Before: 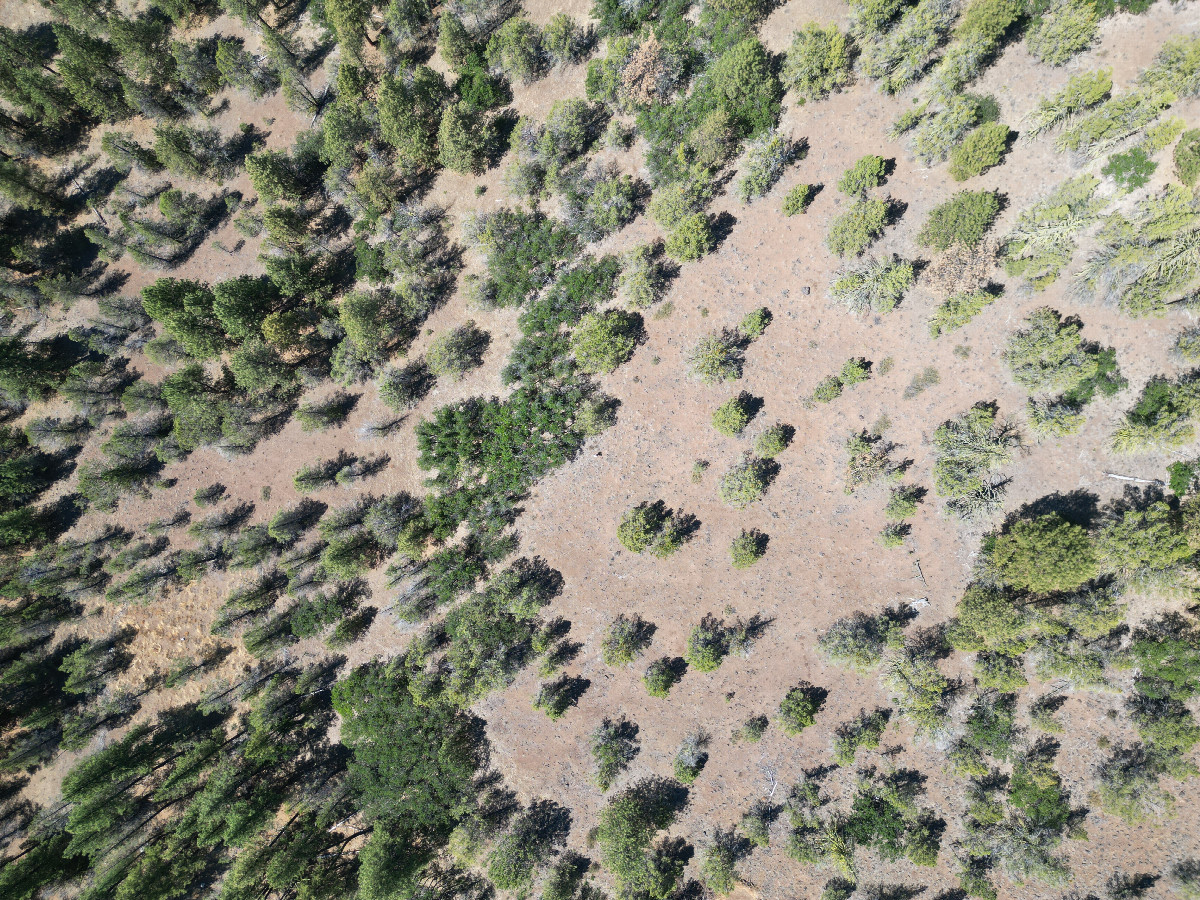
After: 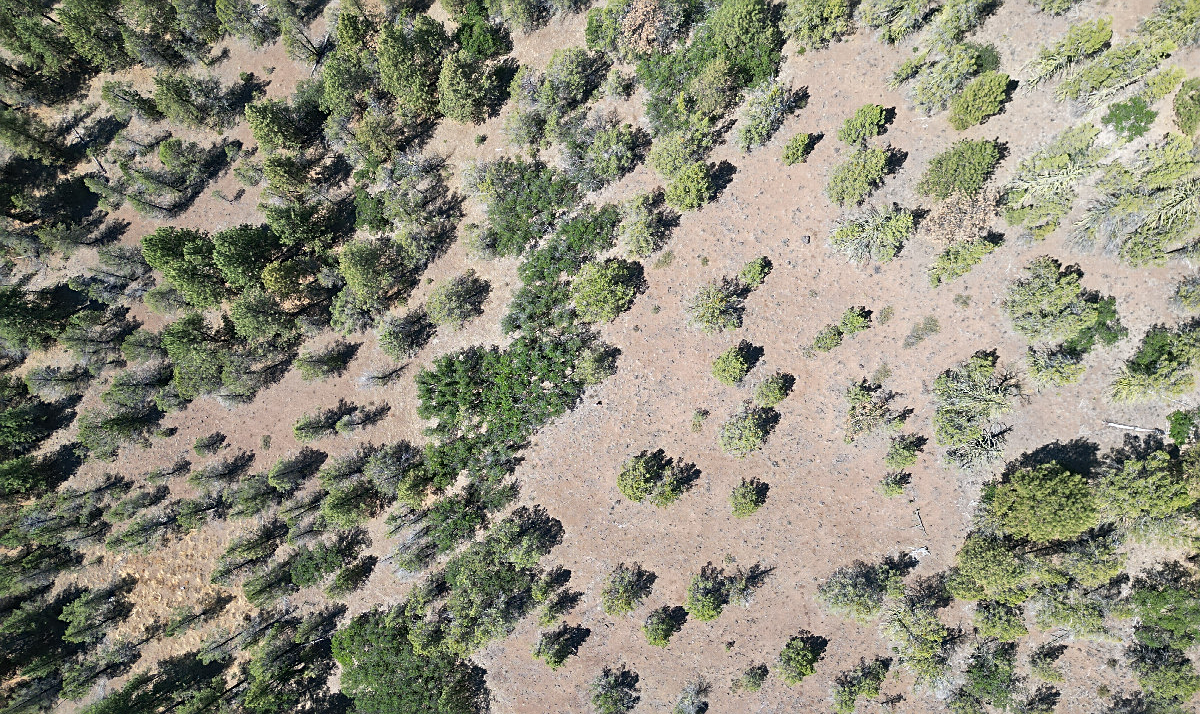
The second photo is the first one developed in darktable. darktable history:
crop and rotate: top 5.667%, bottom 14.937%
shadows and highlights: shadows 52.34, highlights -28.23, soften with gaussian
sharpen: on, module defaults
